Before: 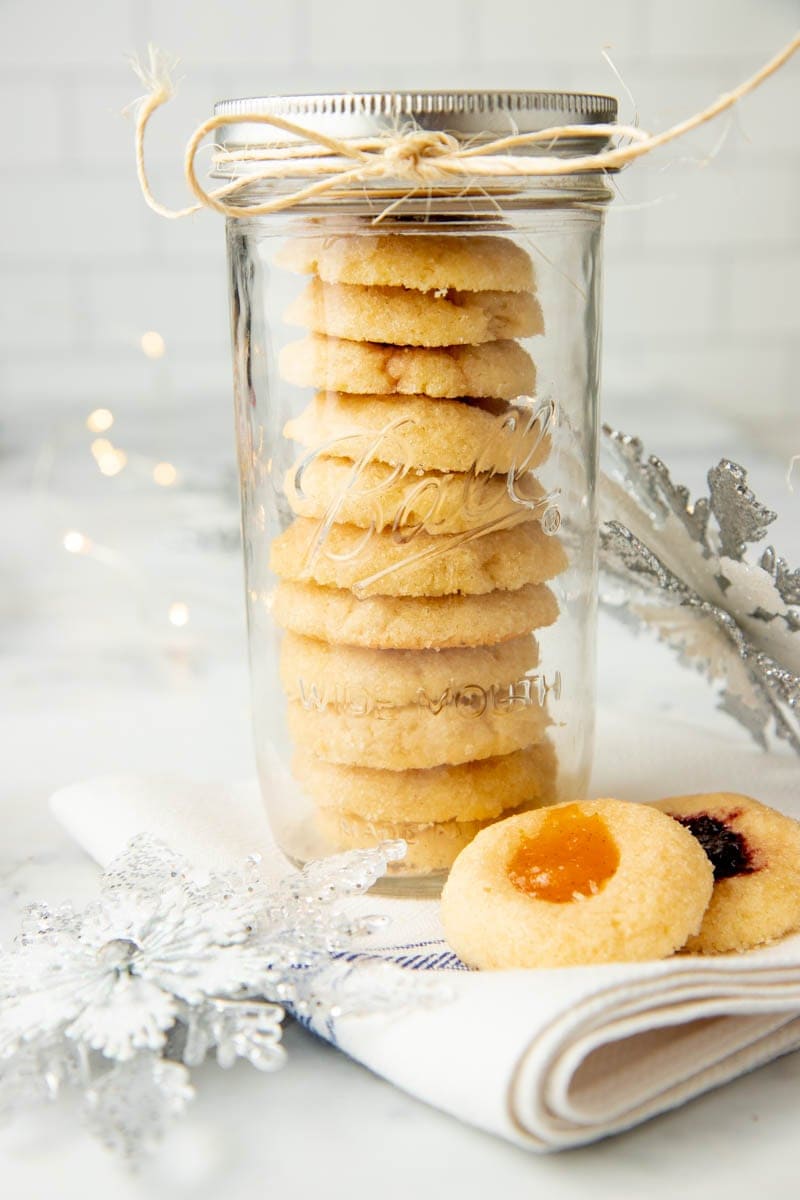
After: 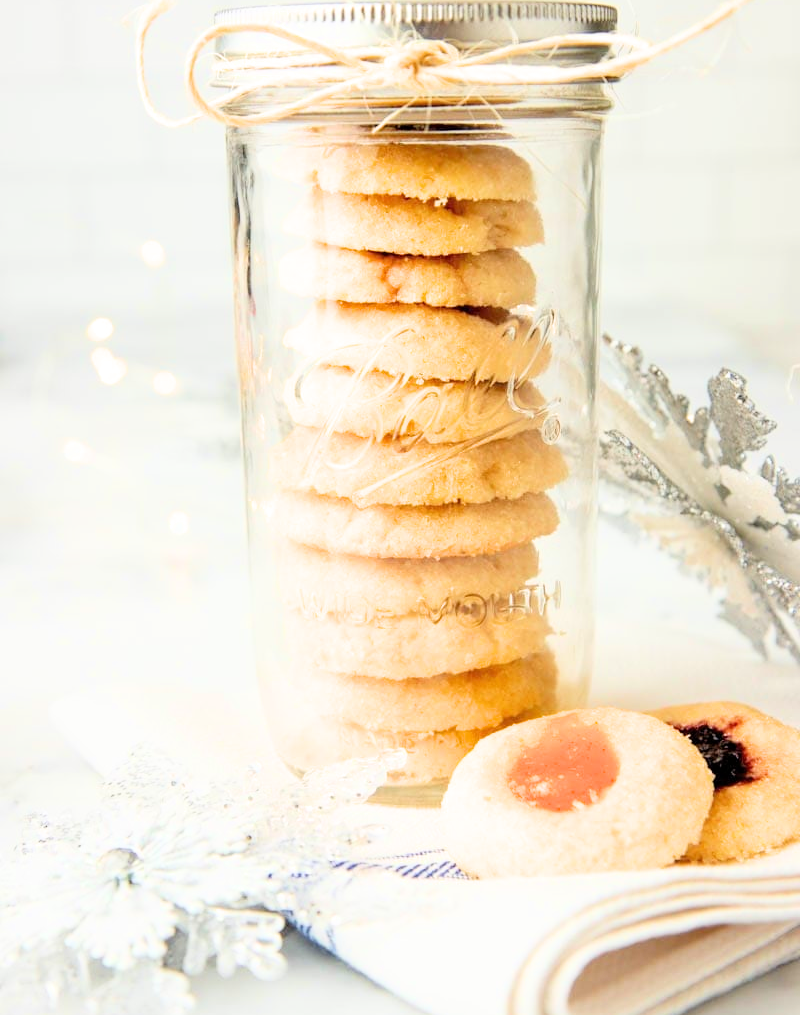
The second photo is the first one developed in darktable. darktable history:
filmic rgb: black relative exposure -8.12 EV, white relative exposure 3.77 EV, hardness 4.45, color science v6 (2022)
crop: top 7.615%, bottom 7.798%
exposure: black level correction 0, exposure 1.101 EV, compensate exposure bias true, compensate highlight preservation false
